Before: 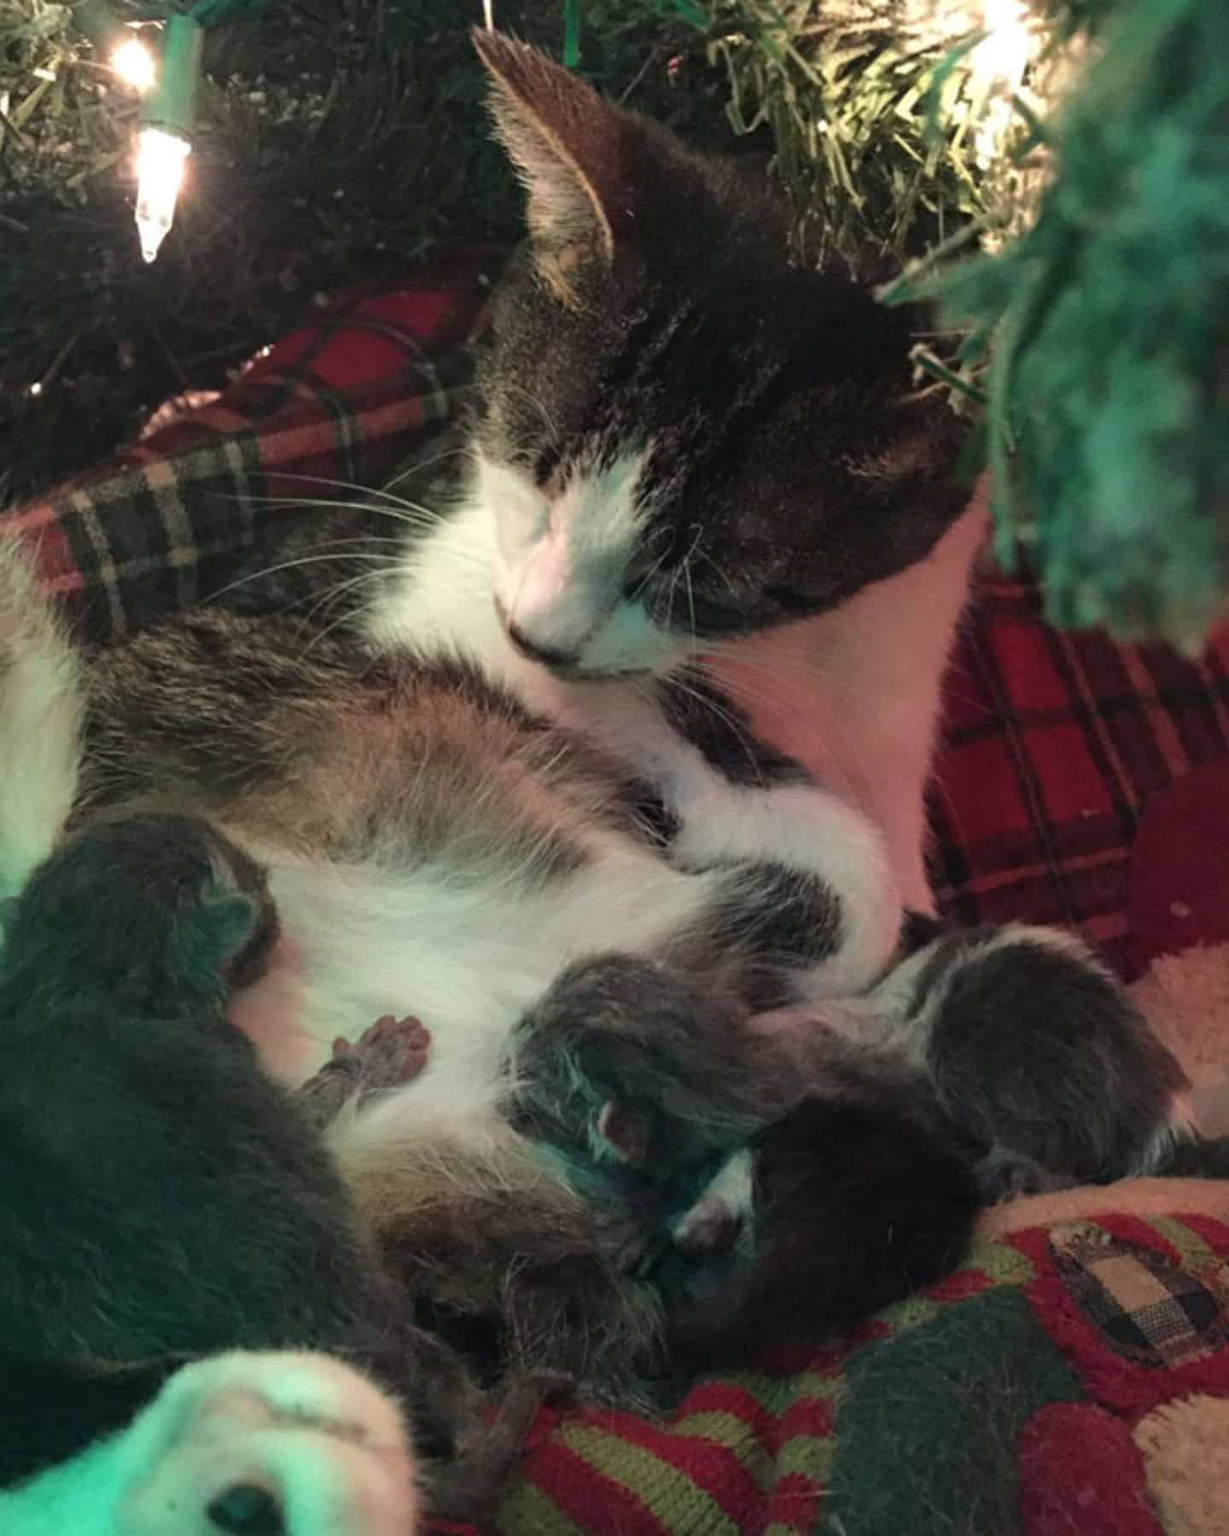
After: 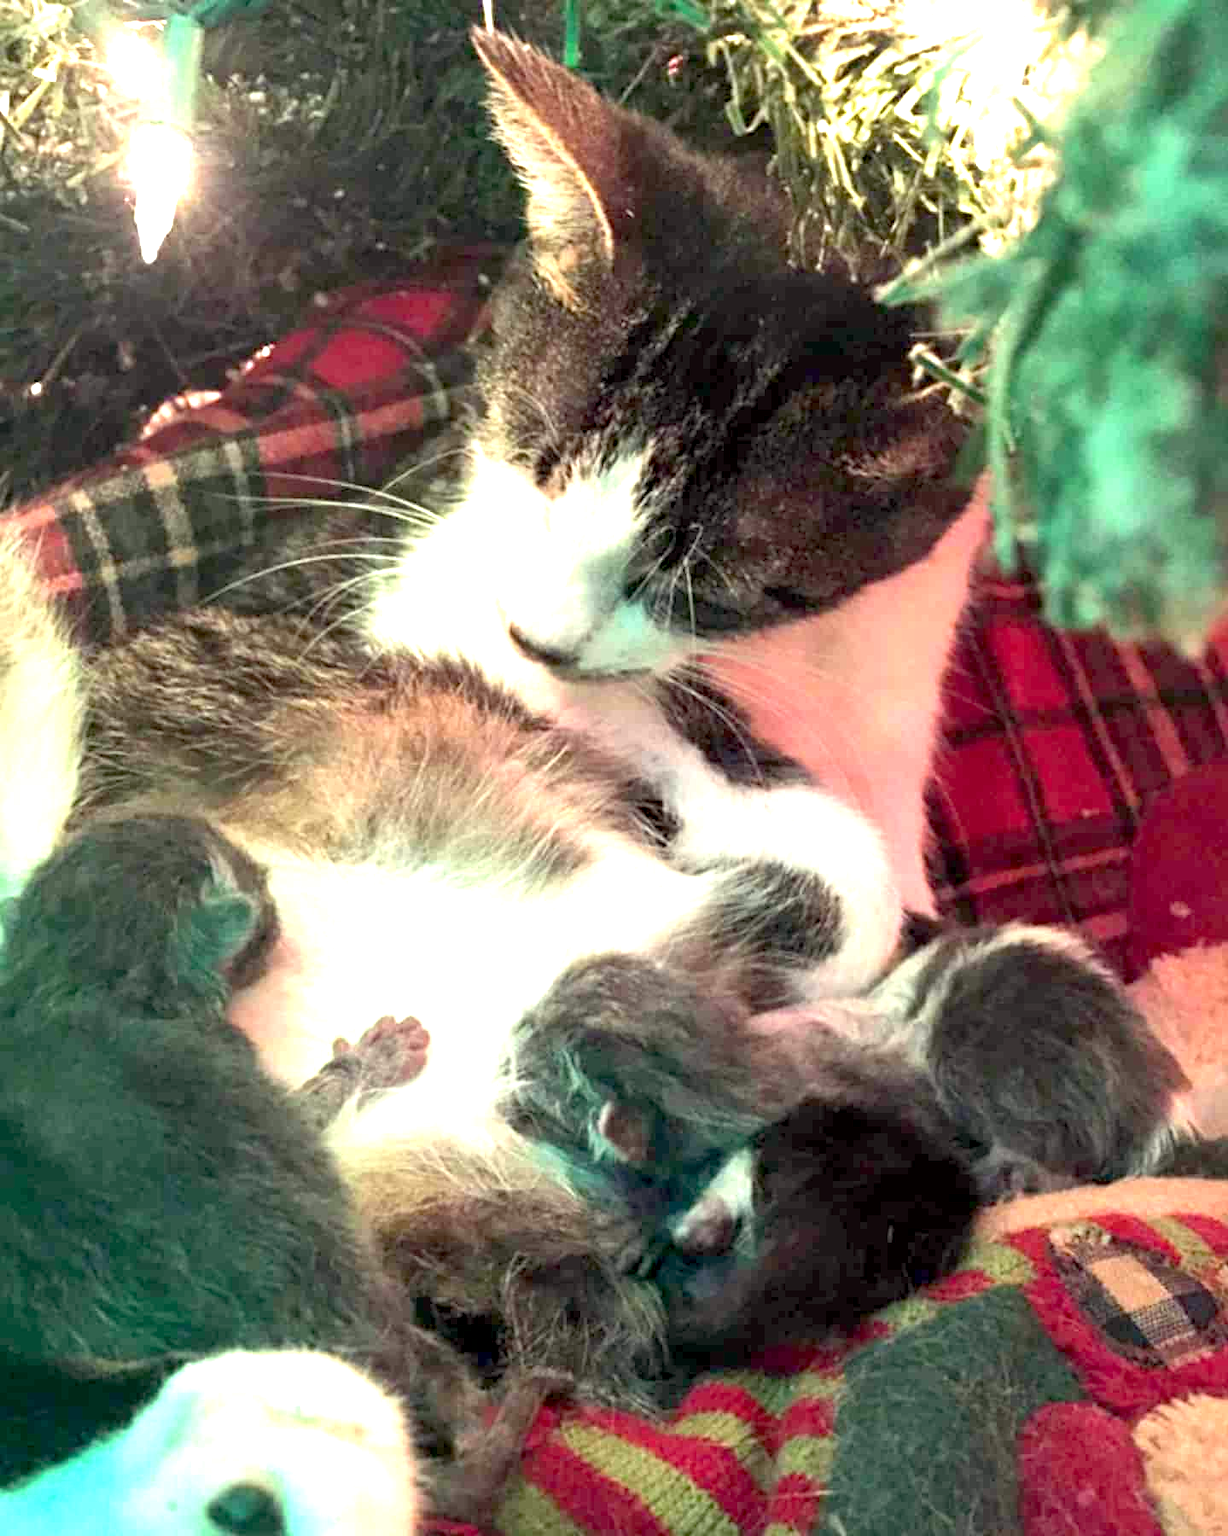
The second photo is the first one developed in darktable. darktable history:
color correction: highlights a* -0.95, highlights b* 4.5, shadows a* 3.55
exposure: black level correction 0.005, exposure 2.084 EV, compensate highlight preservation false
